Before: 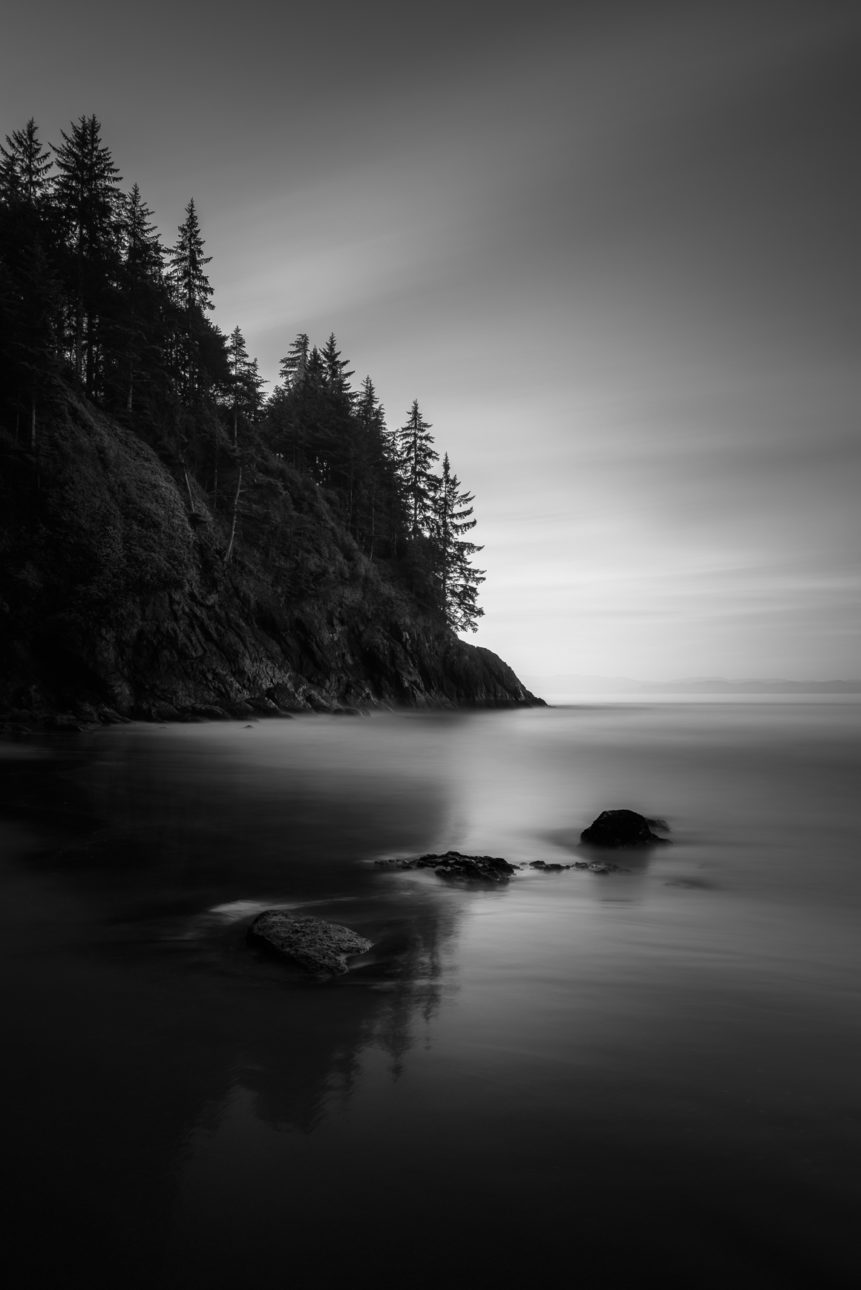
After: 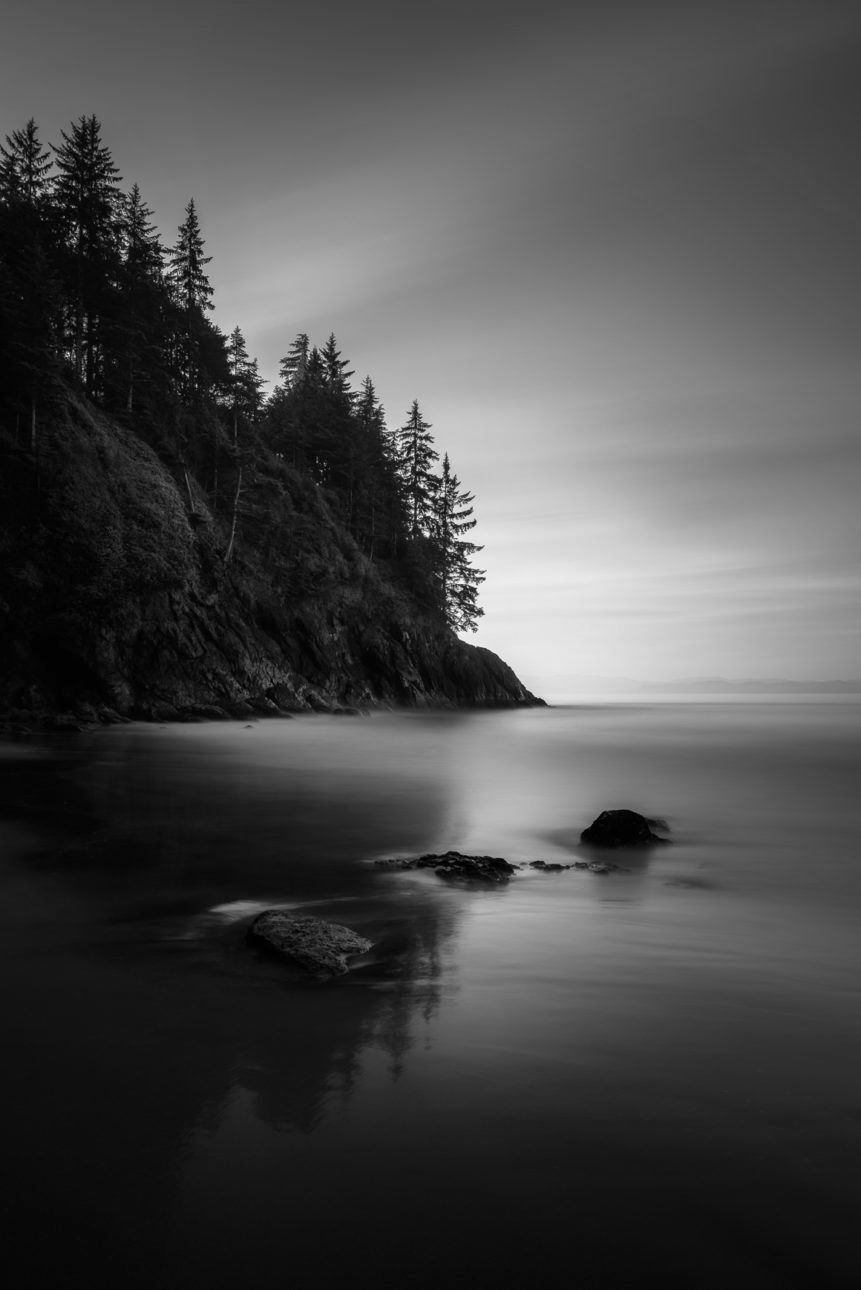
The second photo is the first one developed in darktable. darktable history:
shadows and highlights: radius 108.52, shadows 23.73, highlights -59.32, low approximation 0.01, soften with gaussian
color balance rgb: linear chroma grading › global chroma 6.48%, perceptual saturation grading › global saturation 12.96%, global vibrance 6.02%
